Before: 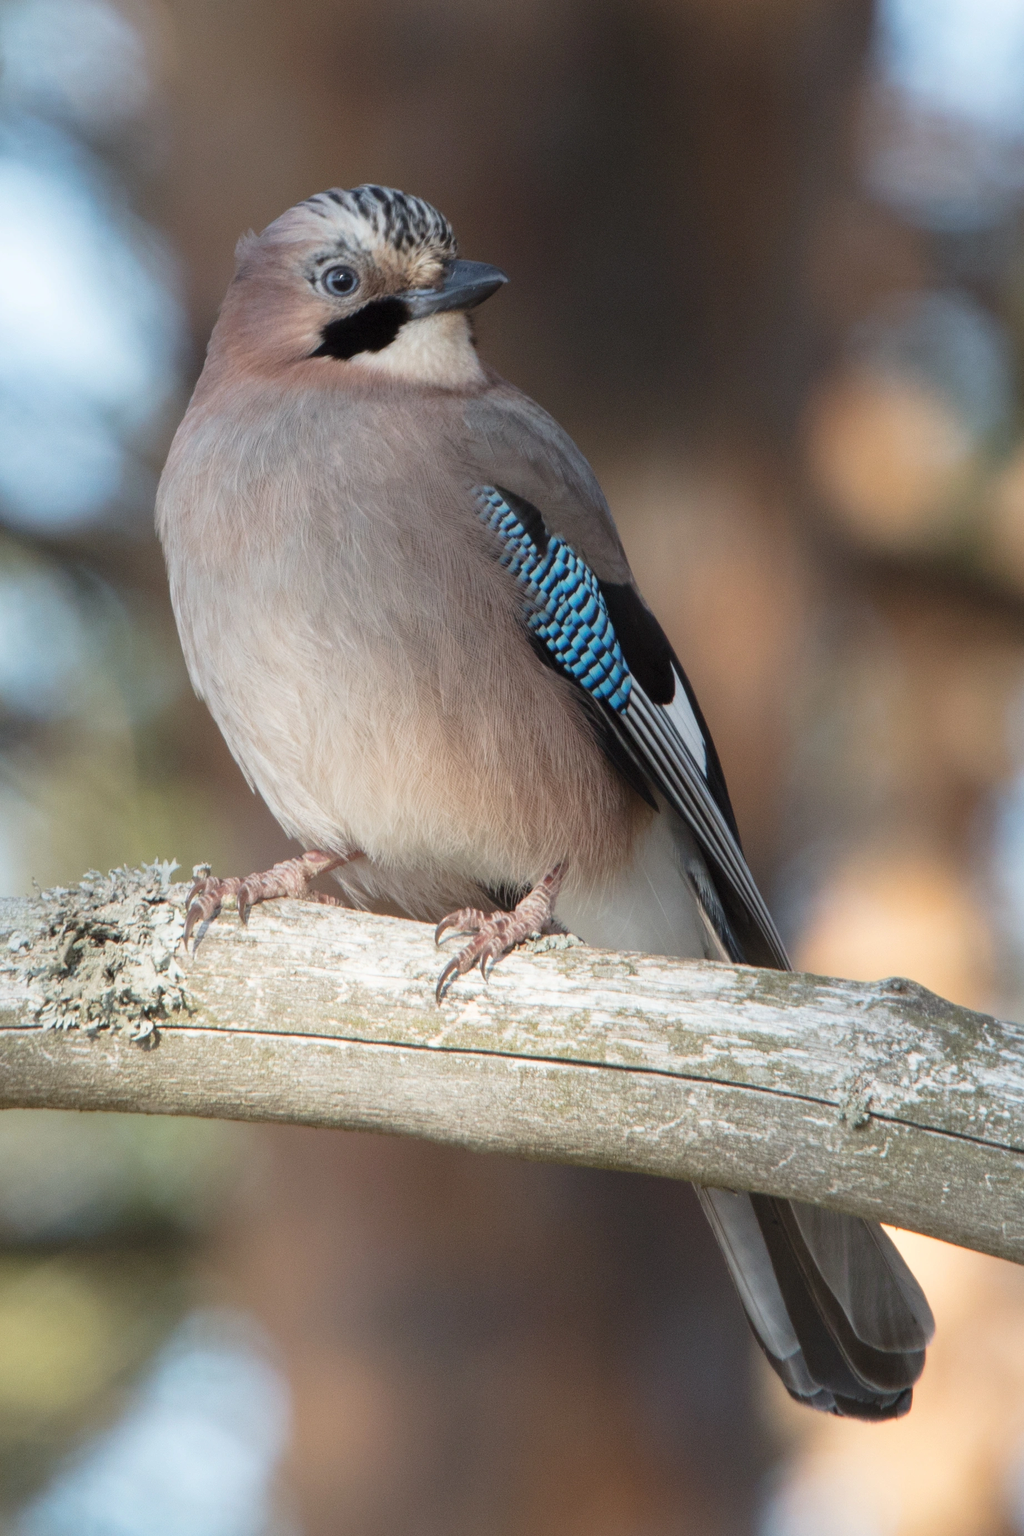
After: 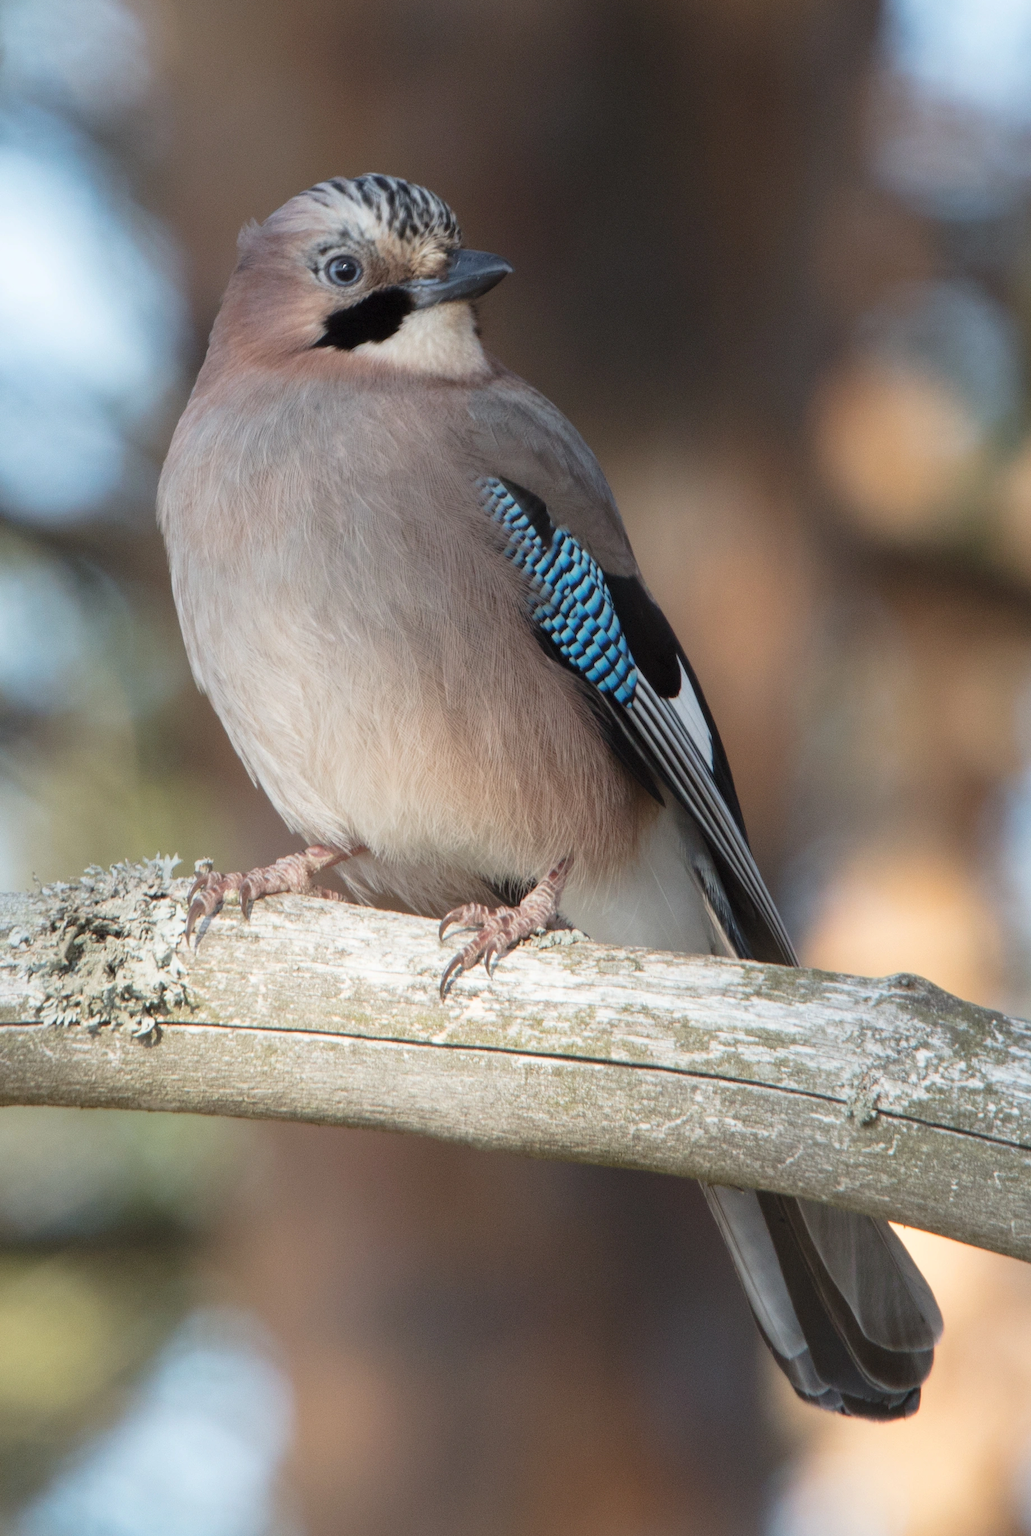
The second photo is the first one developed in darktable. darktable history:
crop: top 0.856%, right 0.122%
